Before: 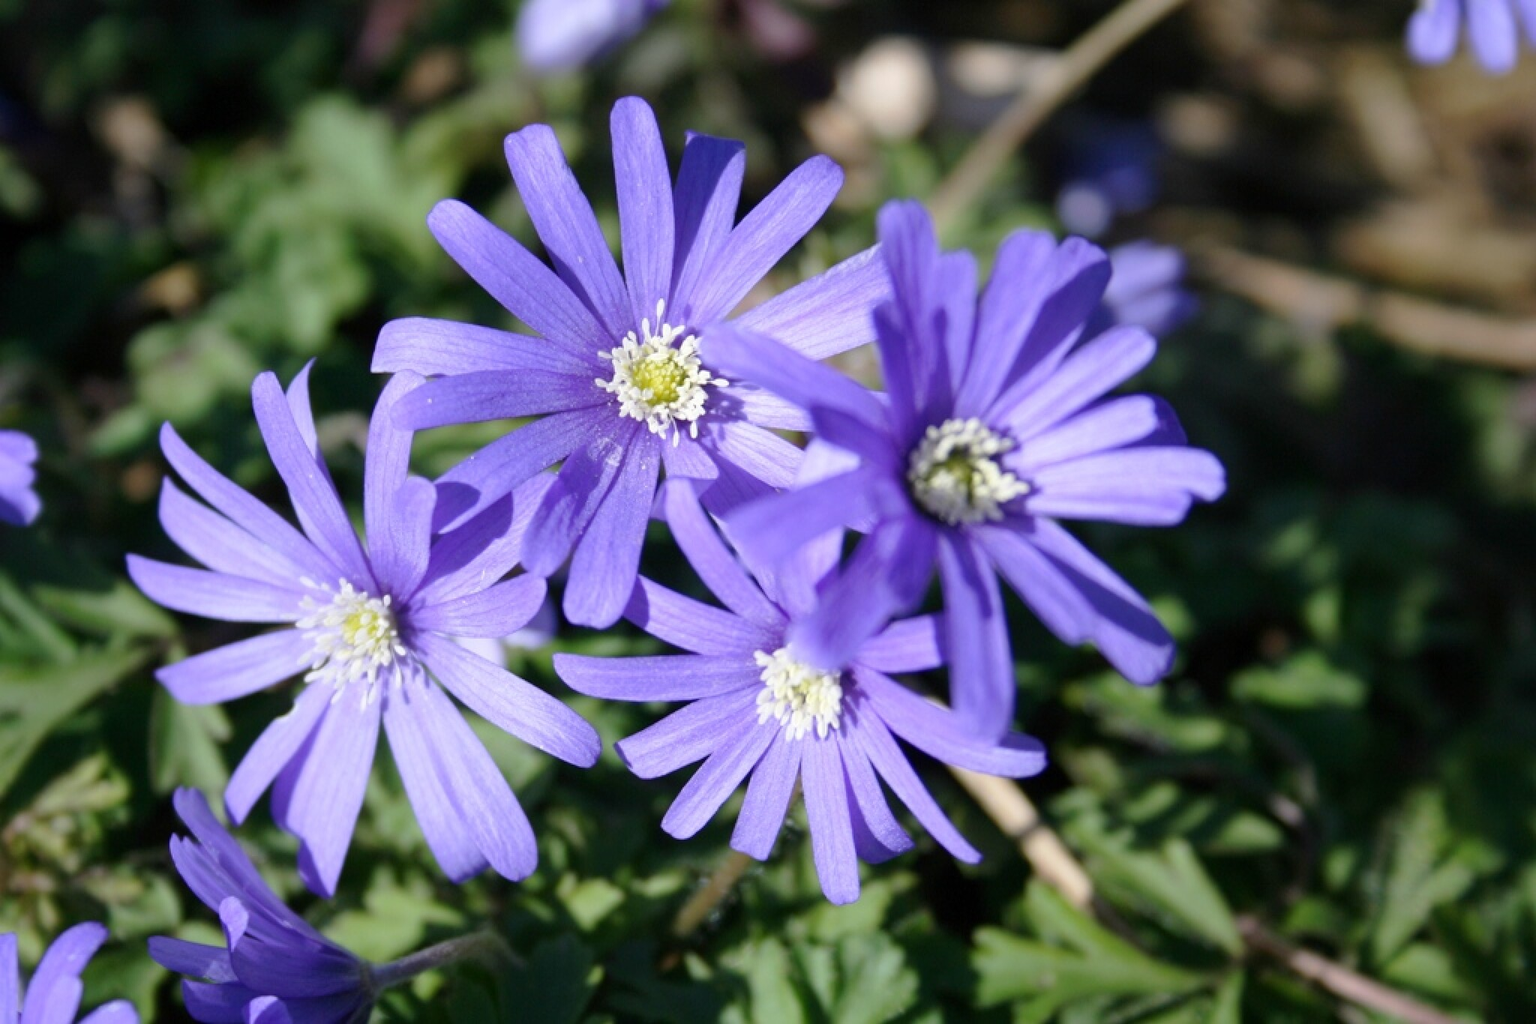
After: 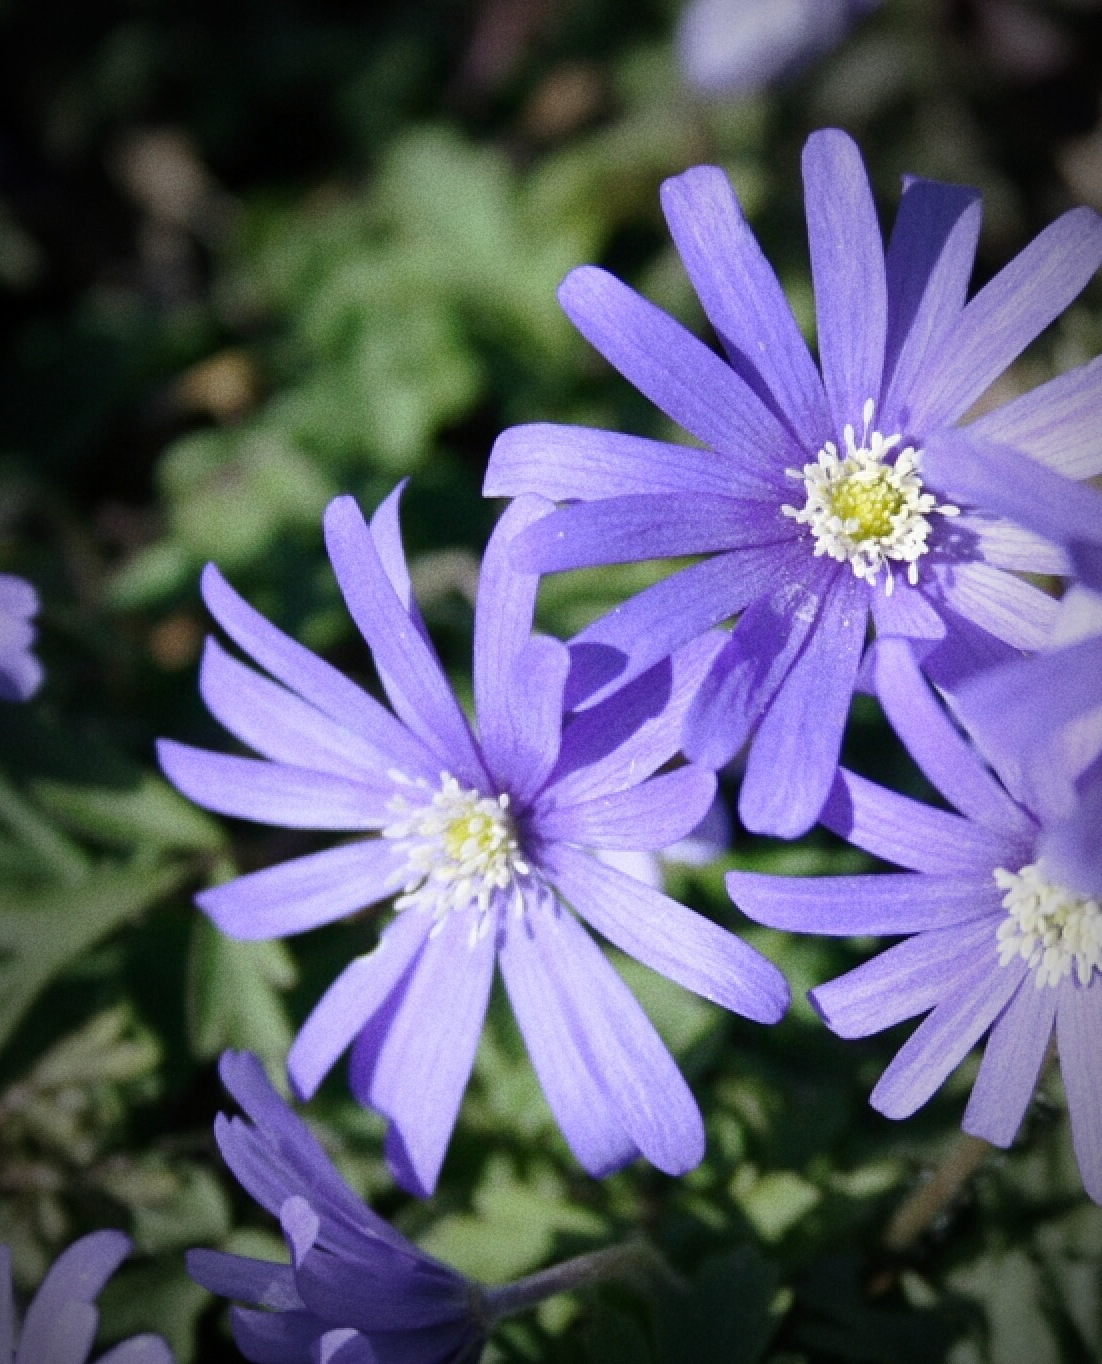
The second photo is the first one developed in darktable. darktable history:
crop: left 0.587%, right 45.588%, bottom 0.086%
grain: coarseness 22.88 ISO
vignetting: fall-off start 67.5%, fall-off radius 67.23%, brightness -0.813, automatic ratio true
